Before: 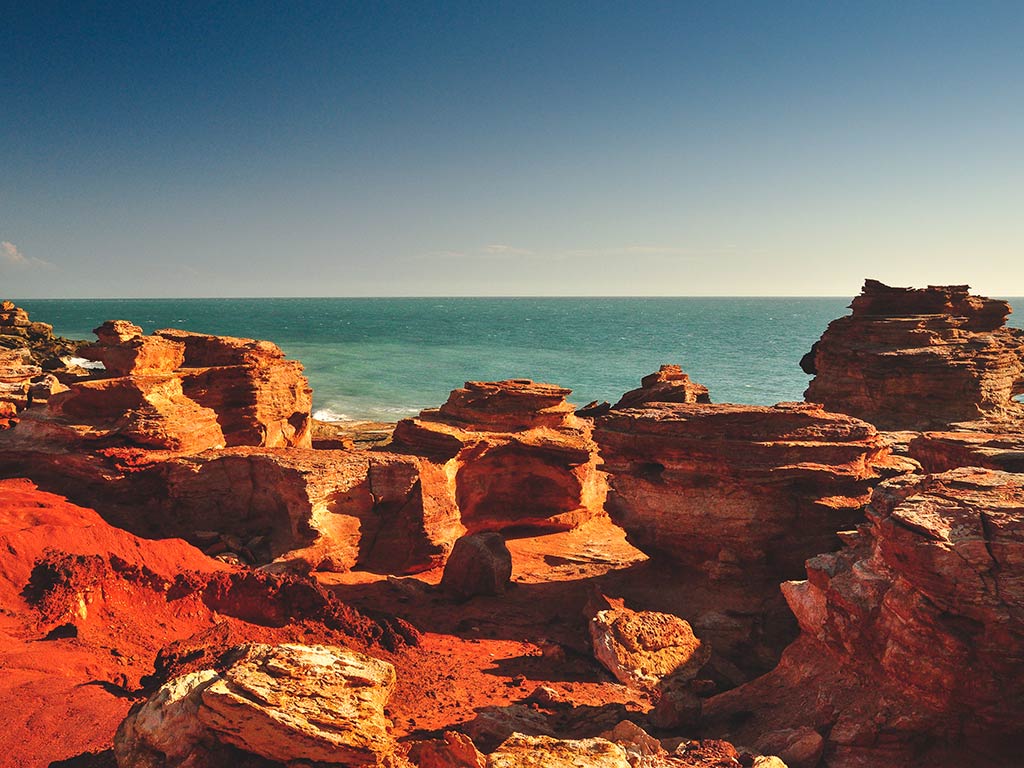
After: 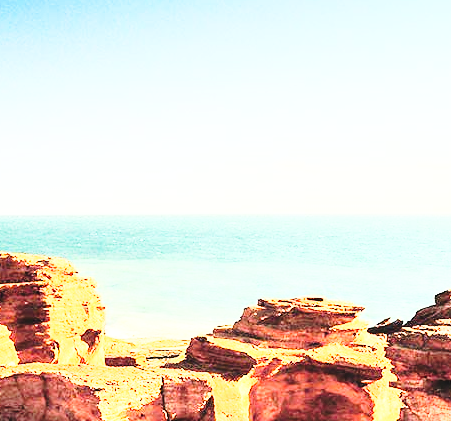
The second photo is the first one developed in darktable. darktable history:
base curve: curves: ch0 [(0, 0) (0.028, 0.03) (0.121, 0.232) (0.46, 0.748) (0.859, 0.968) (1, 1)], preserve colors none
local contrast: mode bilateral grid, contrast 15, coarseness 36, detail 105%, midtone range 0.2
exposure: black level correction 0, exposure 1 EV, compensate exposure bias true, compensate highlight preservation false
rgb curve: curves: ch0 [(0, 0) (0.21, 0.15) (0.24, 0.21) (0.5, 0.75) (0.75, 0.96) (0.89, 0.99) (1, 1)]; ch1 [(0, 0.02) (0.21, 0.13) (0.25, 0.2) (0.5, 0.67) (0.75, 0.9) (0.89, 0.97) (1, 1)]; ch2 [(0, 0.02) (0.21, 0.13) (0.25, 0.2) (0.5, 0.67) (0.75, 0.9) (0.89, 0.97) (1, 1)], compensate middle gray true
crop: left 20.248%, top 10.86%, right 35.675%, bottom 34.321%
